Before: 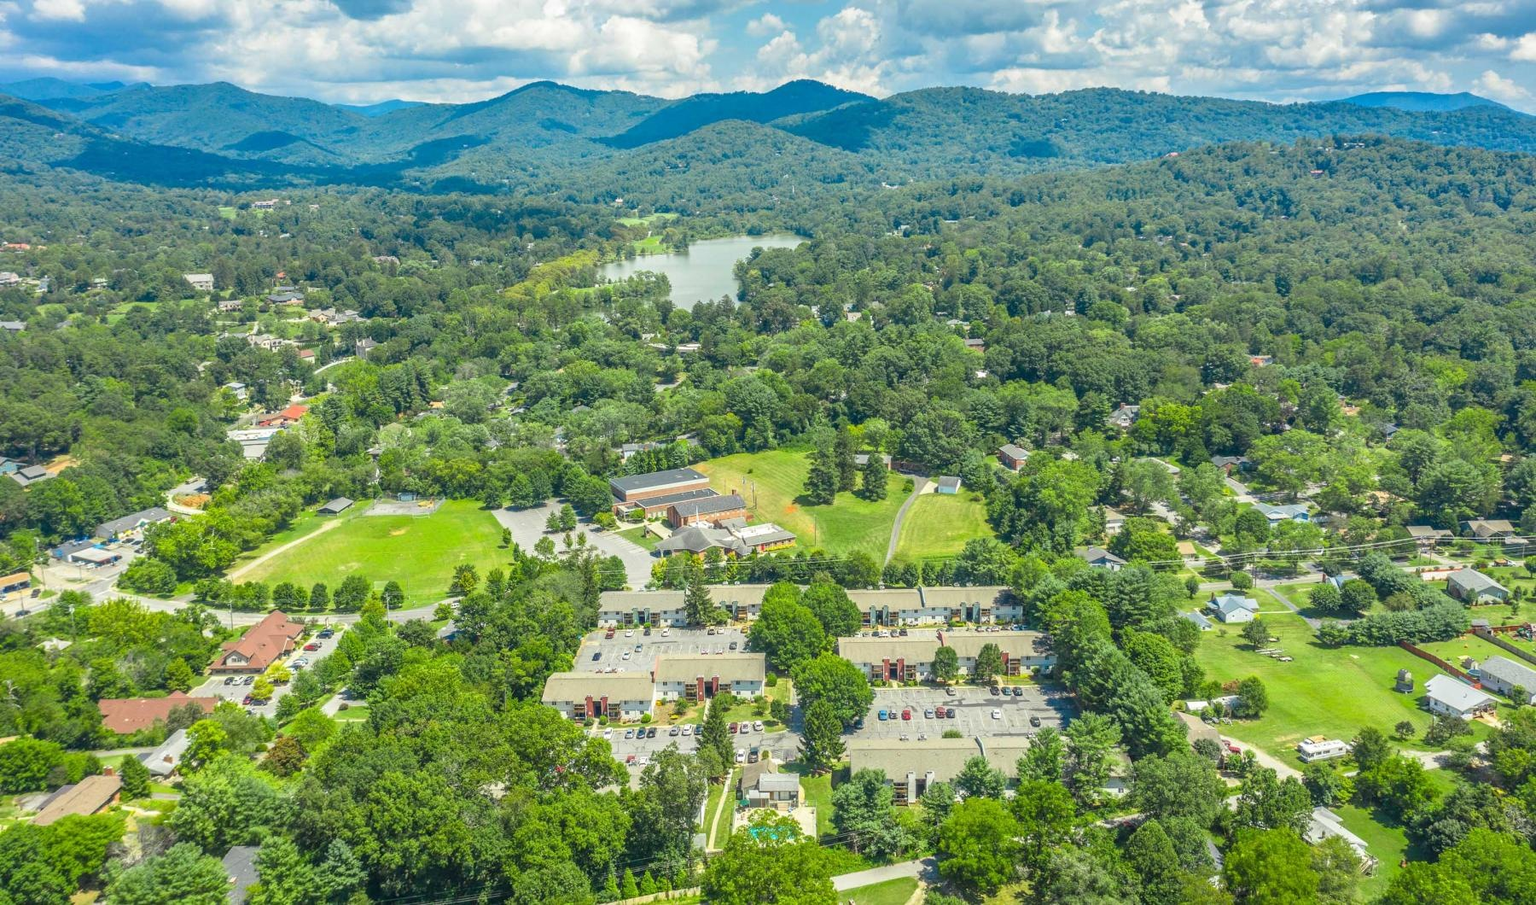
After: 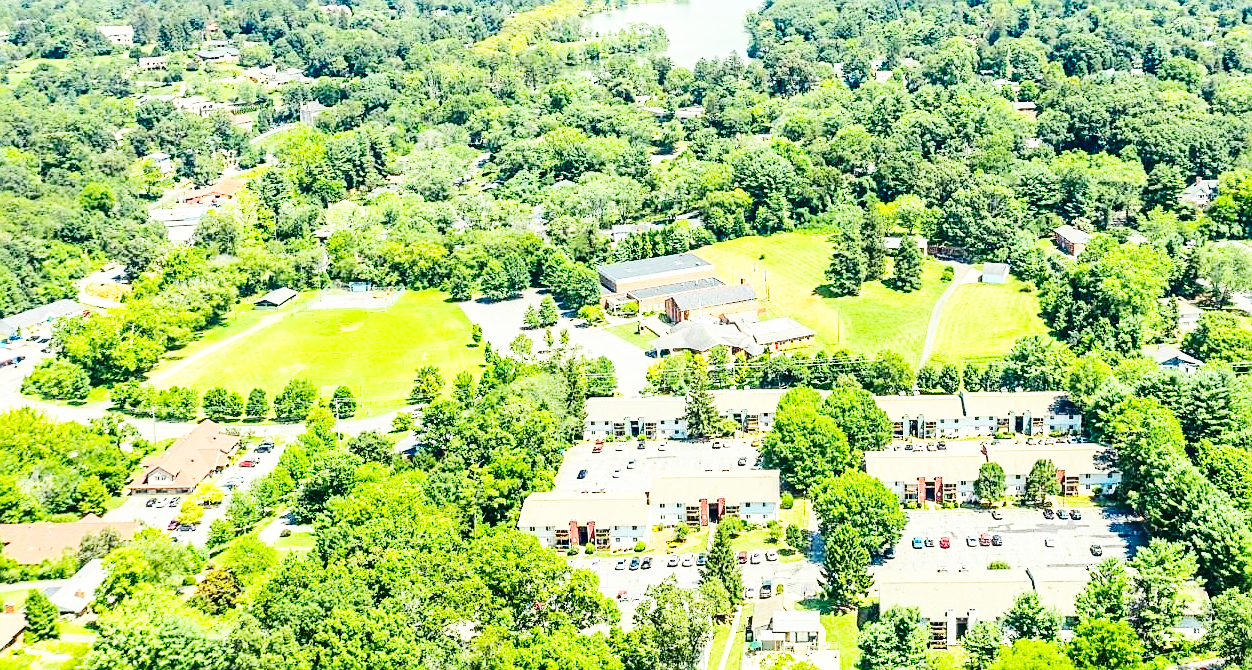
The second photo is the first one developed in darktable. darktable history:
crop: left 6.547%, top 27.854%, right 23.876%, bottom 8.891%
sharpen: amount 0.497
base curve: curves: ch0 [(0, 0) (0, 0) (0.002, 0.001) (0.008, 0.003) (0.019, 0.011) (0.037, 0.037) (0.064, 0.11) (0.102, 0.232) (0.152, 0.379) (0.216, 0.524) (0.296, 0.665) (0.394, 0.789) (0.512, 0.881) (0.651, 0.945) (0.813, 0.986) (1, 1)], preserve colors none
contrast brightness saturation: contrast 0.293
